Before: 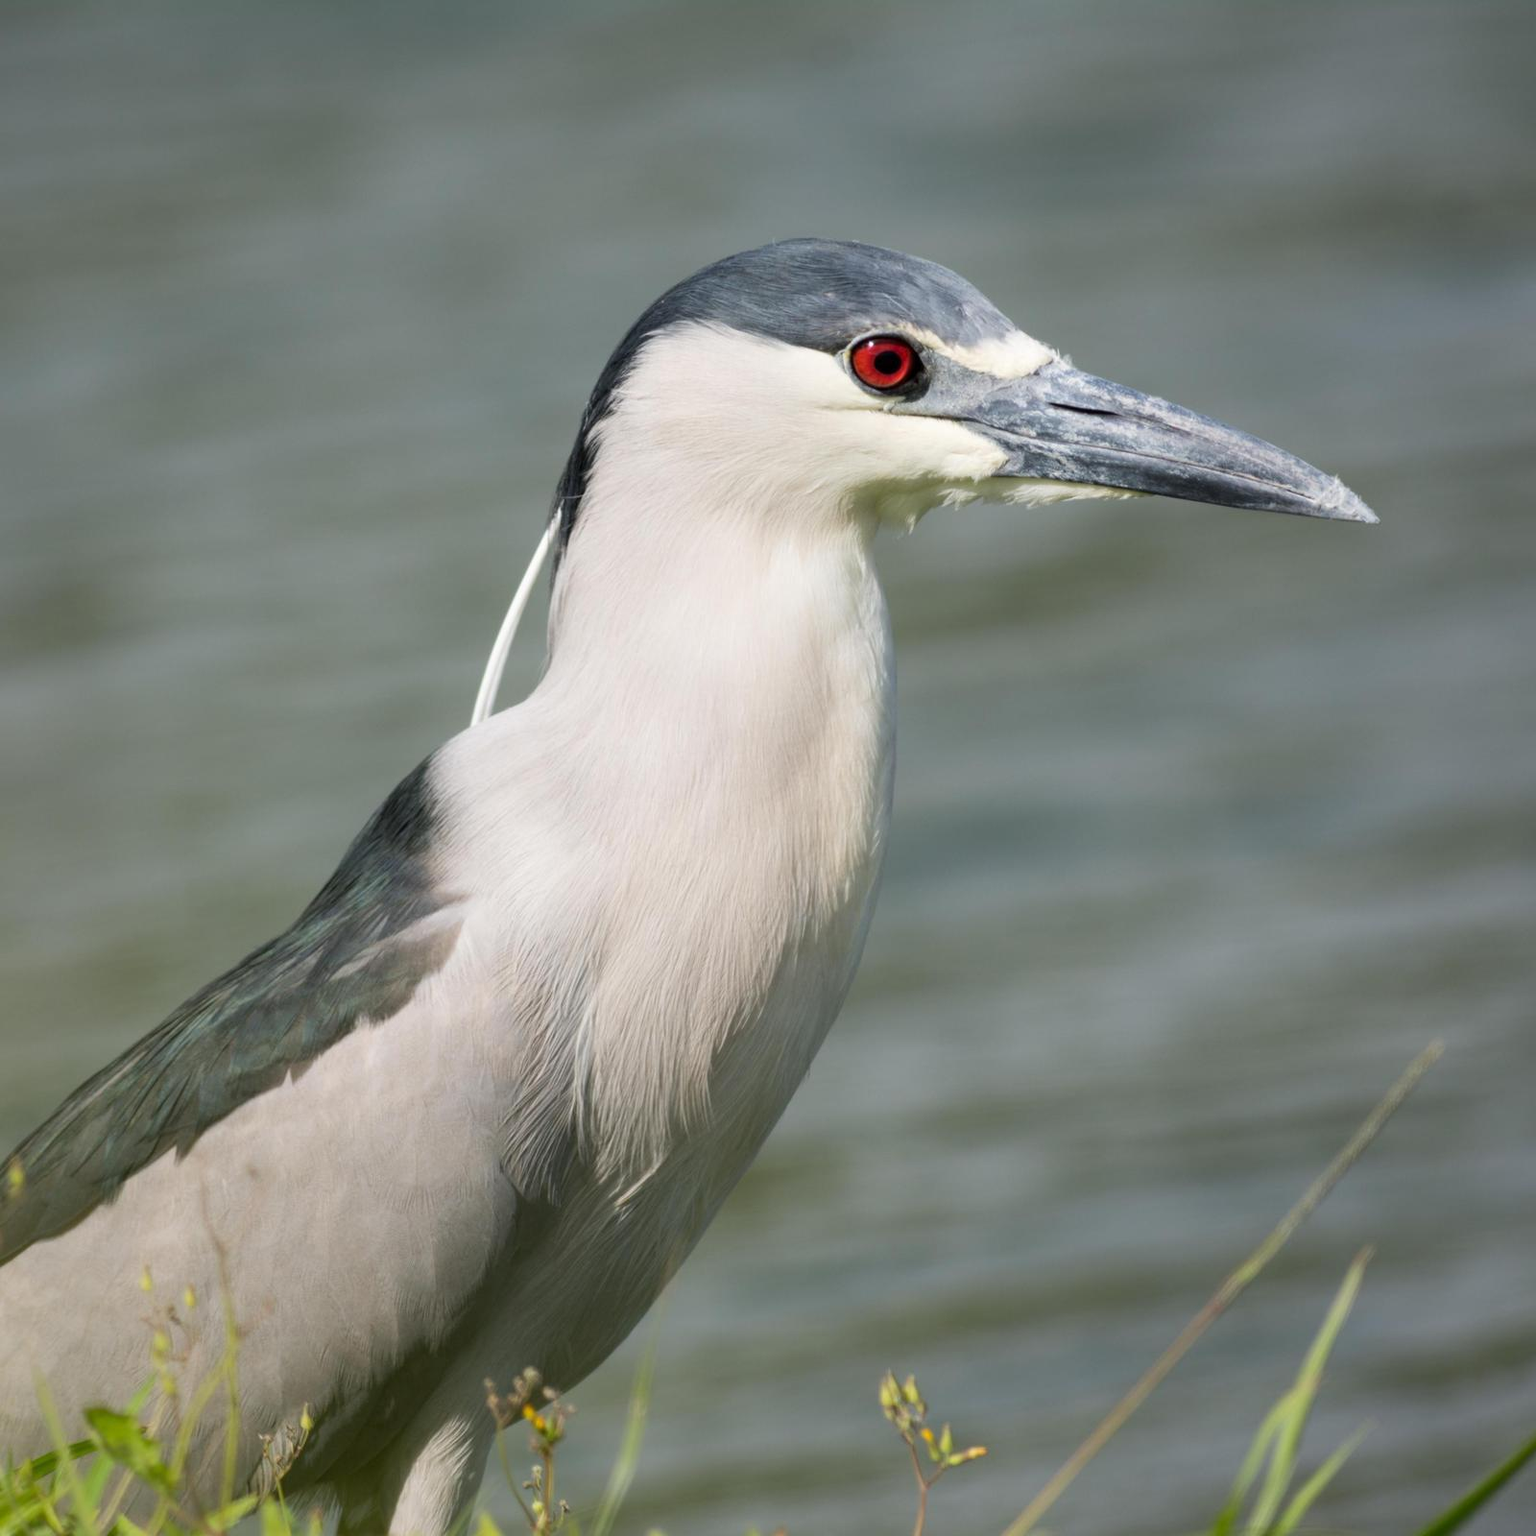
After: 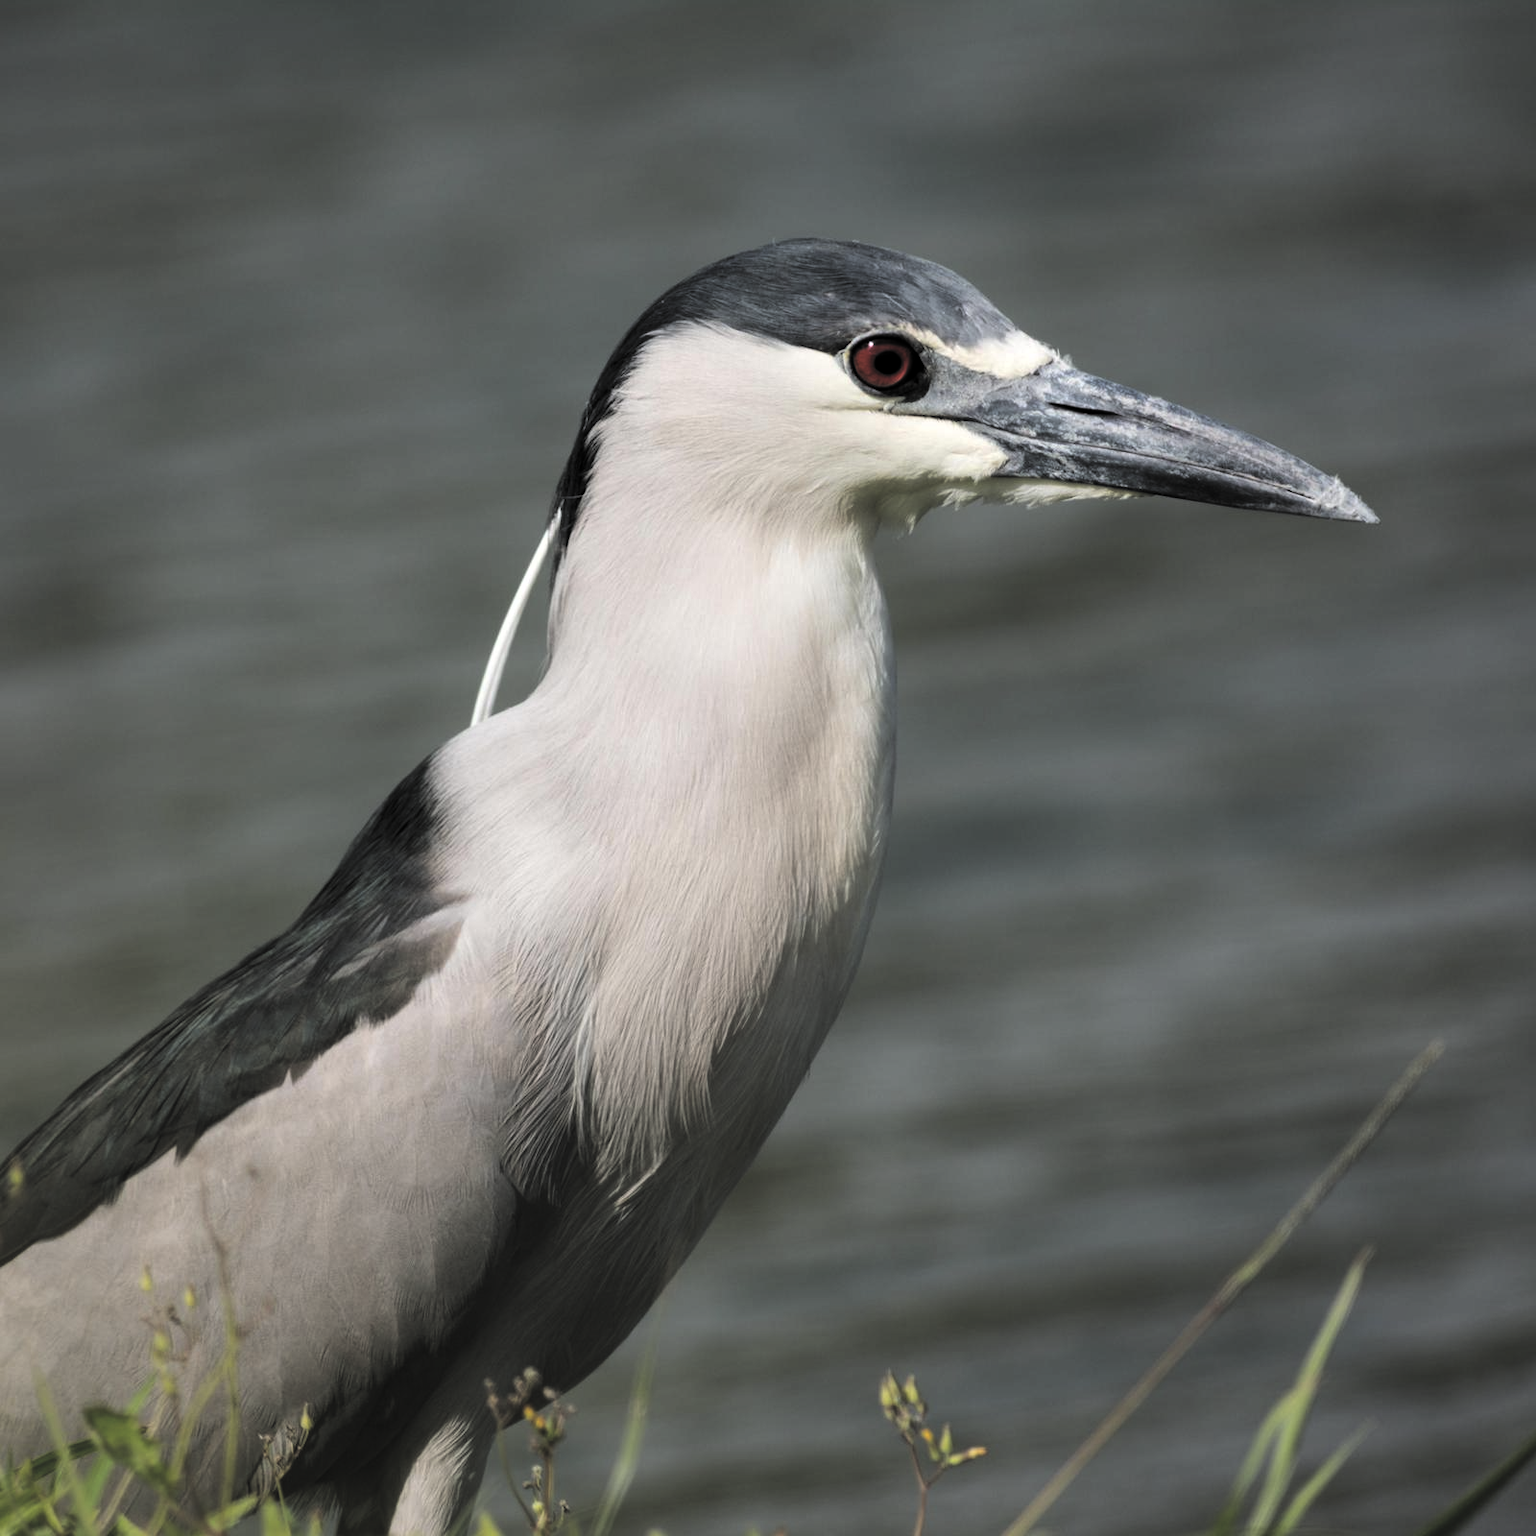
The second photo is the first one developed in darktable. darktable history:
levels: mode automatic, black 0.023%, white 99.97%, levels [0.062, 0.494, 0.925]
exposure: black level correction -0.087, compensate highlight preservation false
shadows and highlights: radius 125.46, shadows 30.51, highlights -30.51, low approximation 0.01, soften with gaussian
tone equalizer: on, module defaults
contrast brightness saturation: contrast -0.1, brightness 0.05, saturation 0.08
